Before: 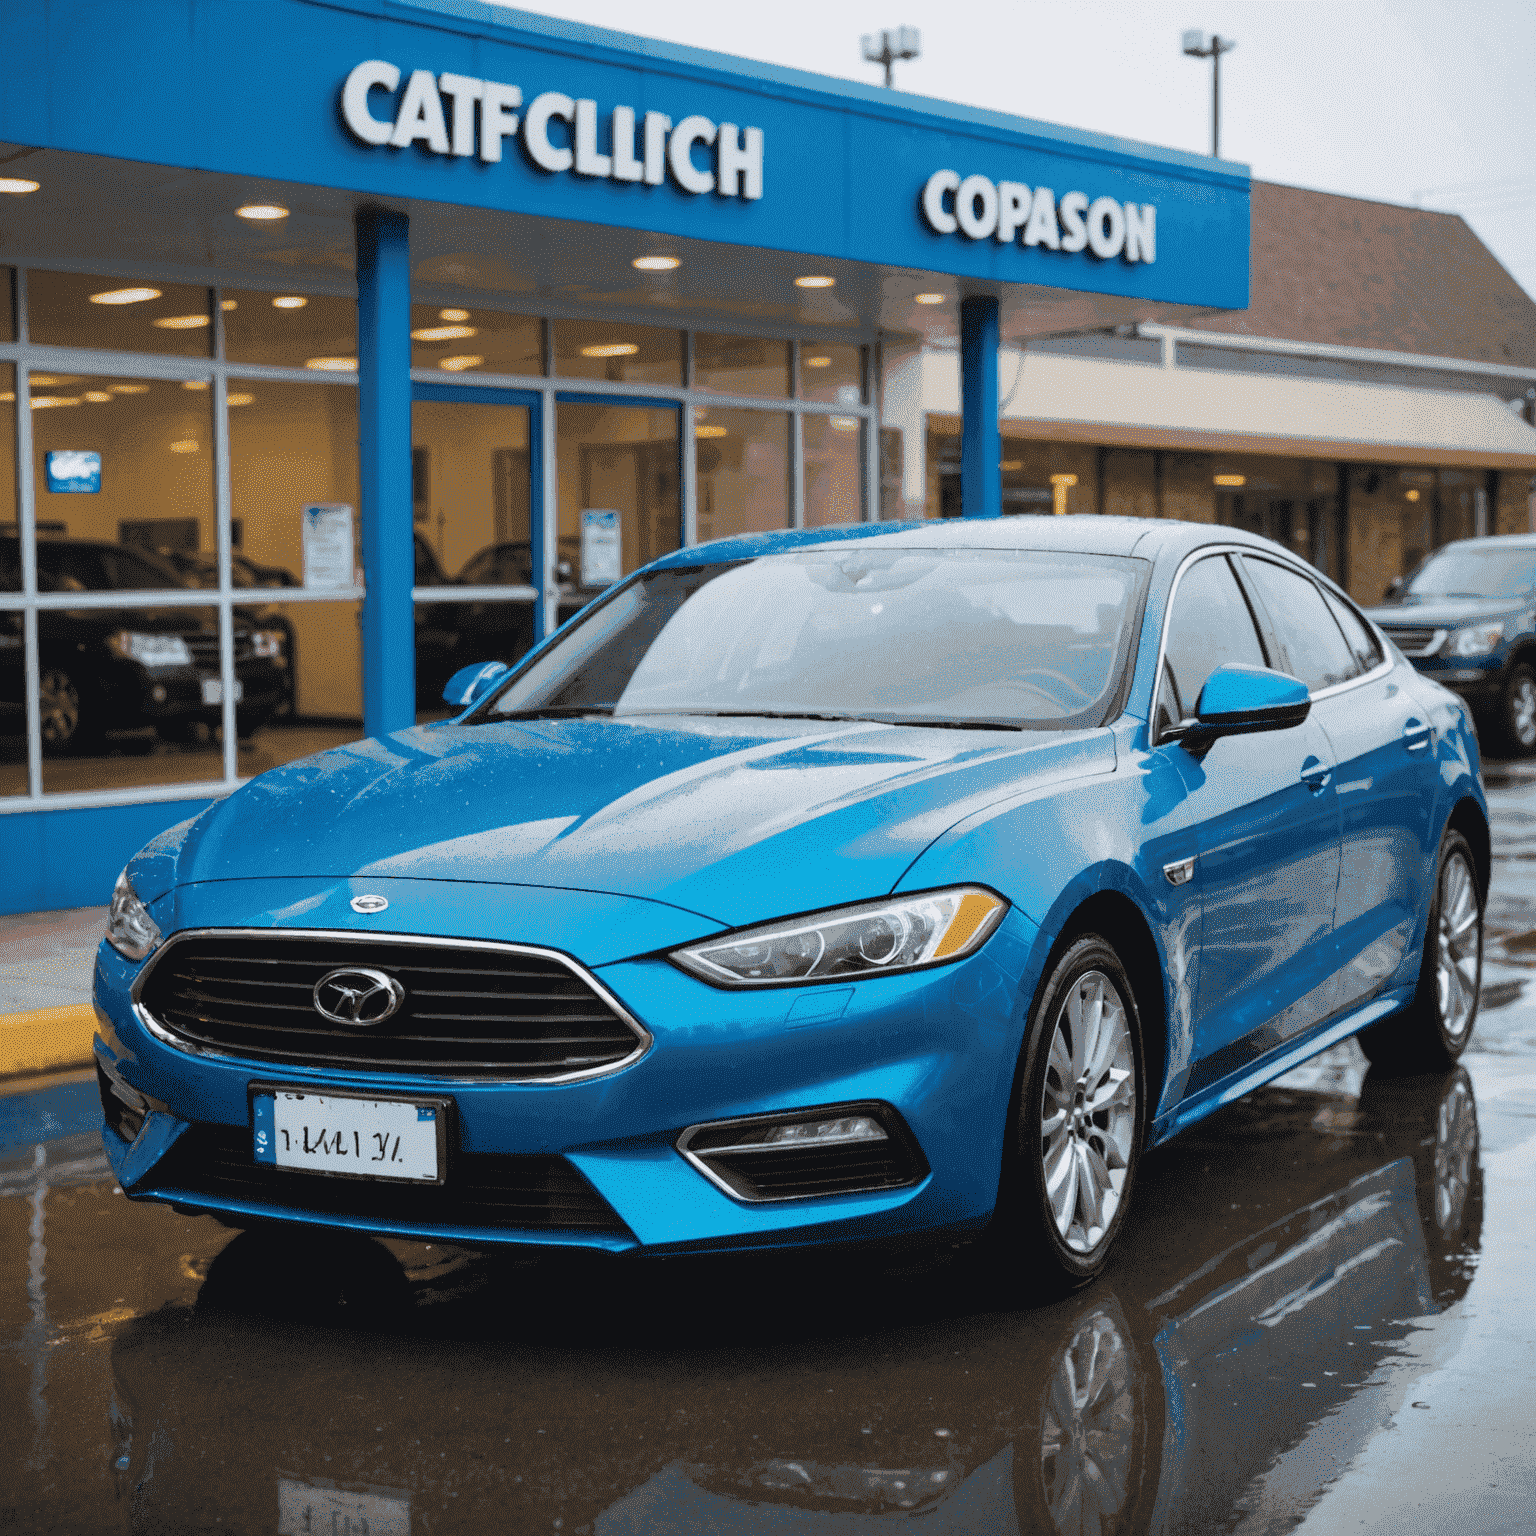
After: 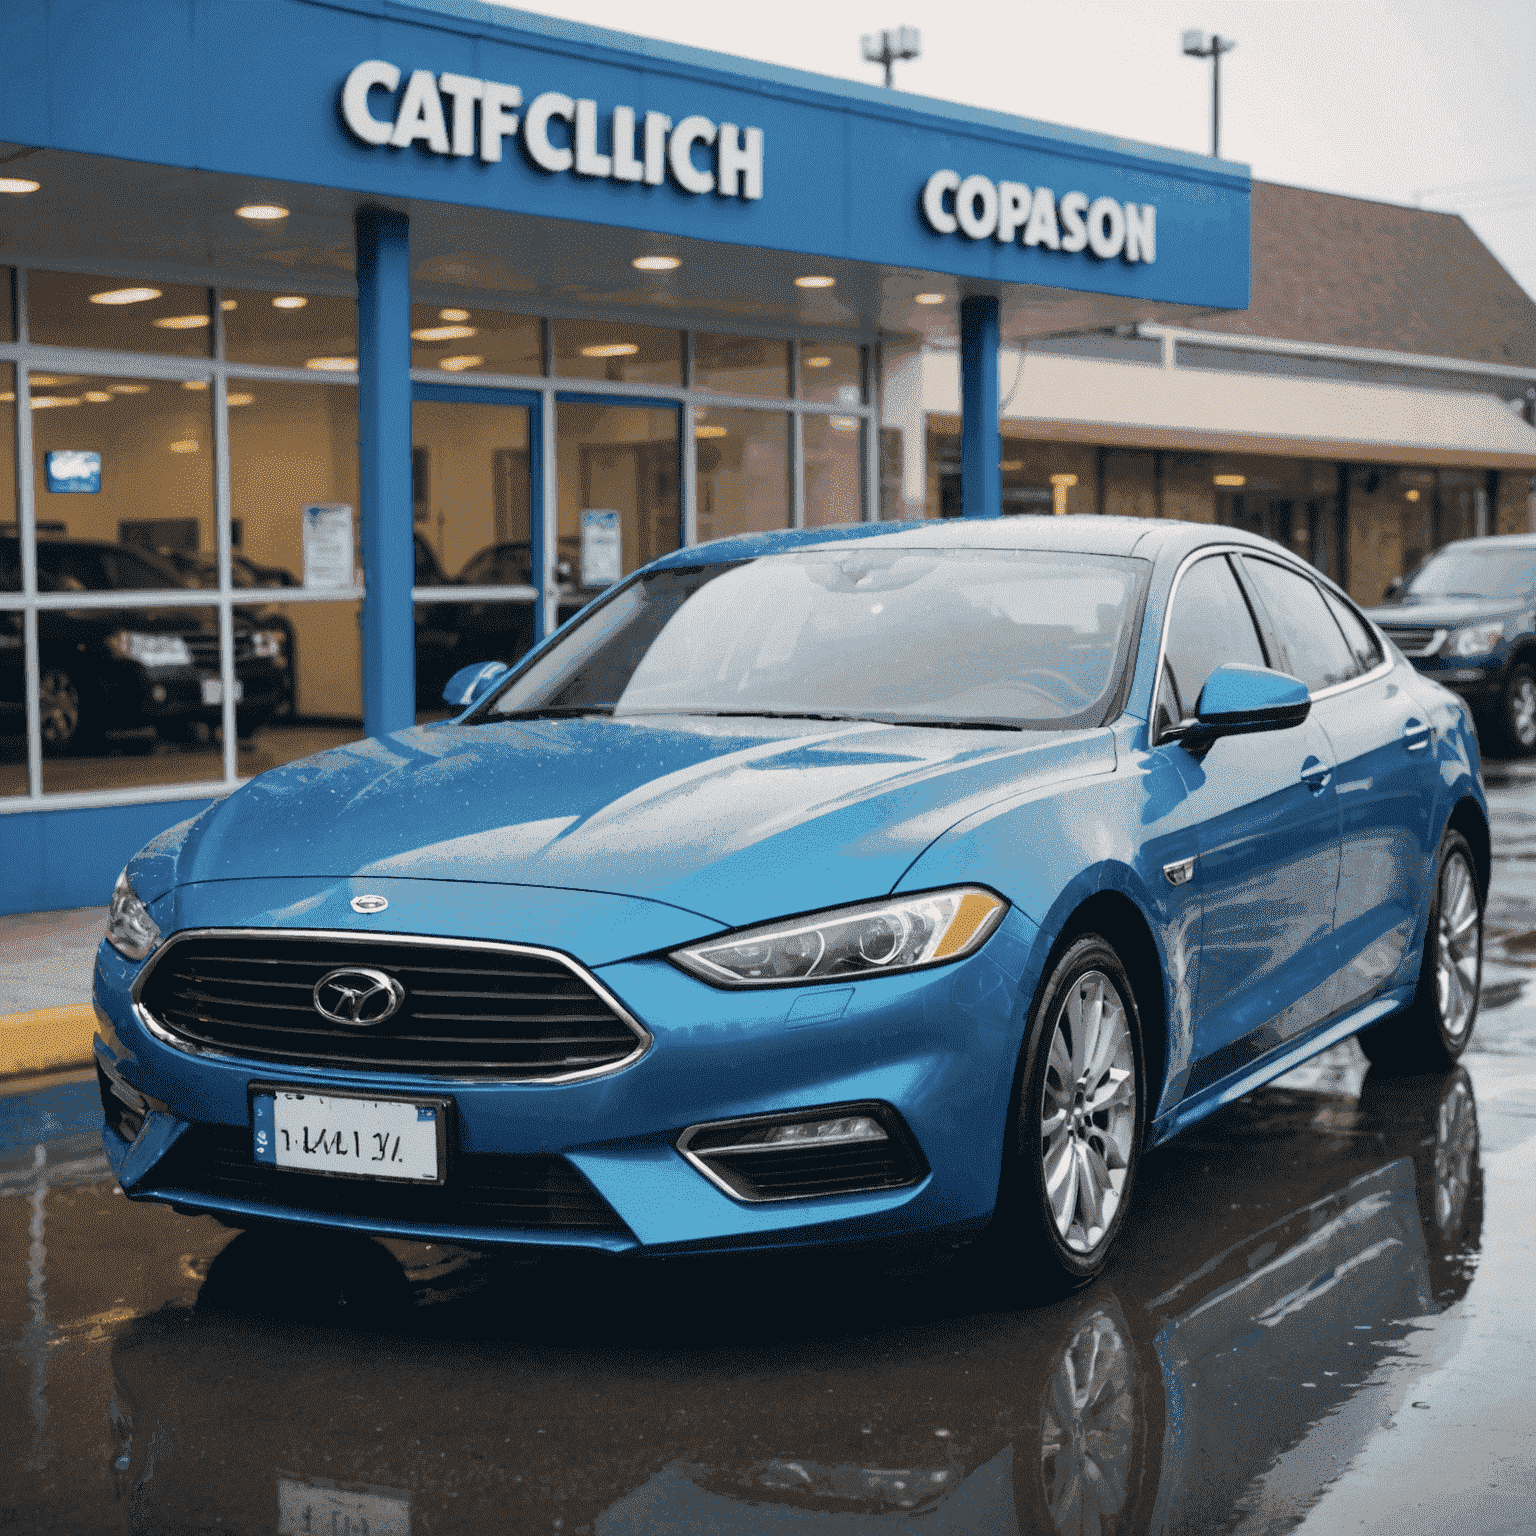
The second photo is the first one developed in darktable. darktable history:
color correction: highlights a* 2.91, highlights b* 5, shadows a* -2.74, shadows b* -4.93, saturation 0.784
